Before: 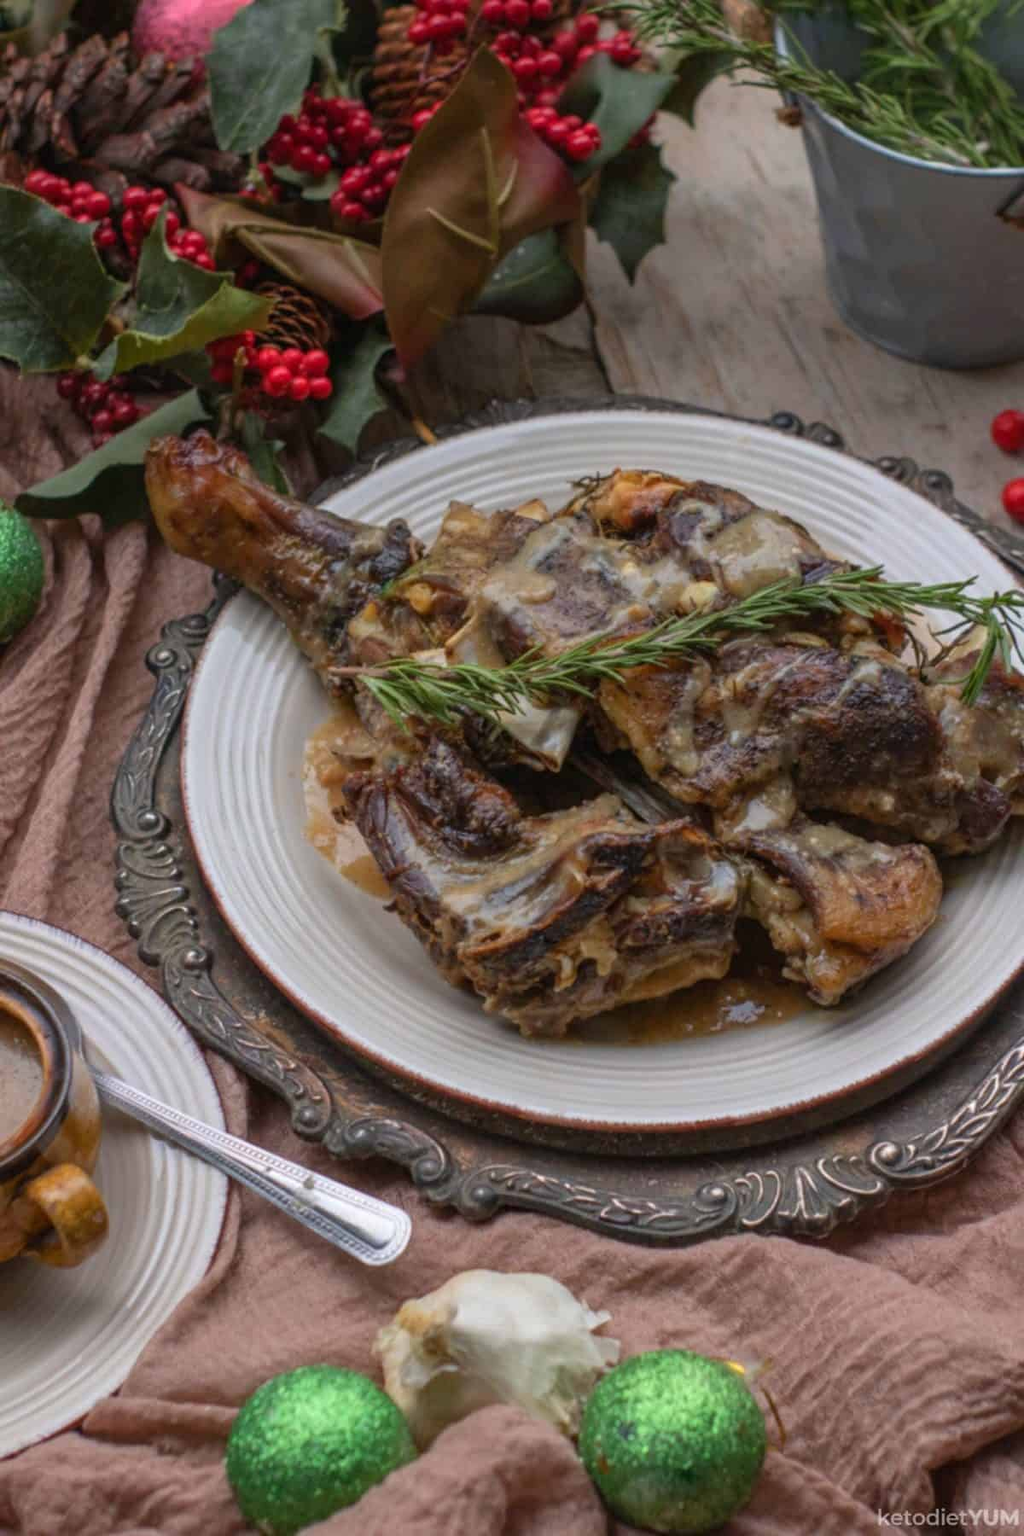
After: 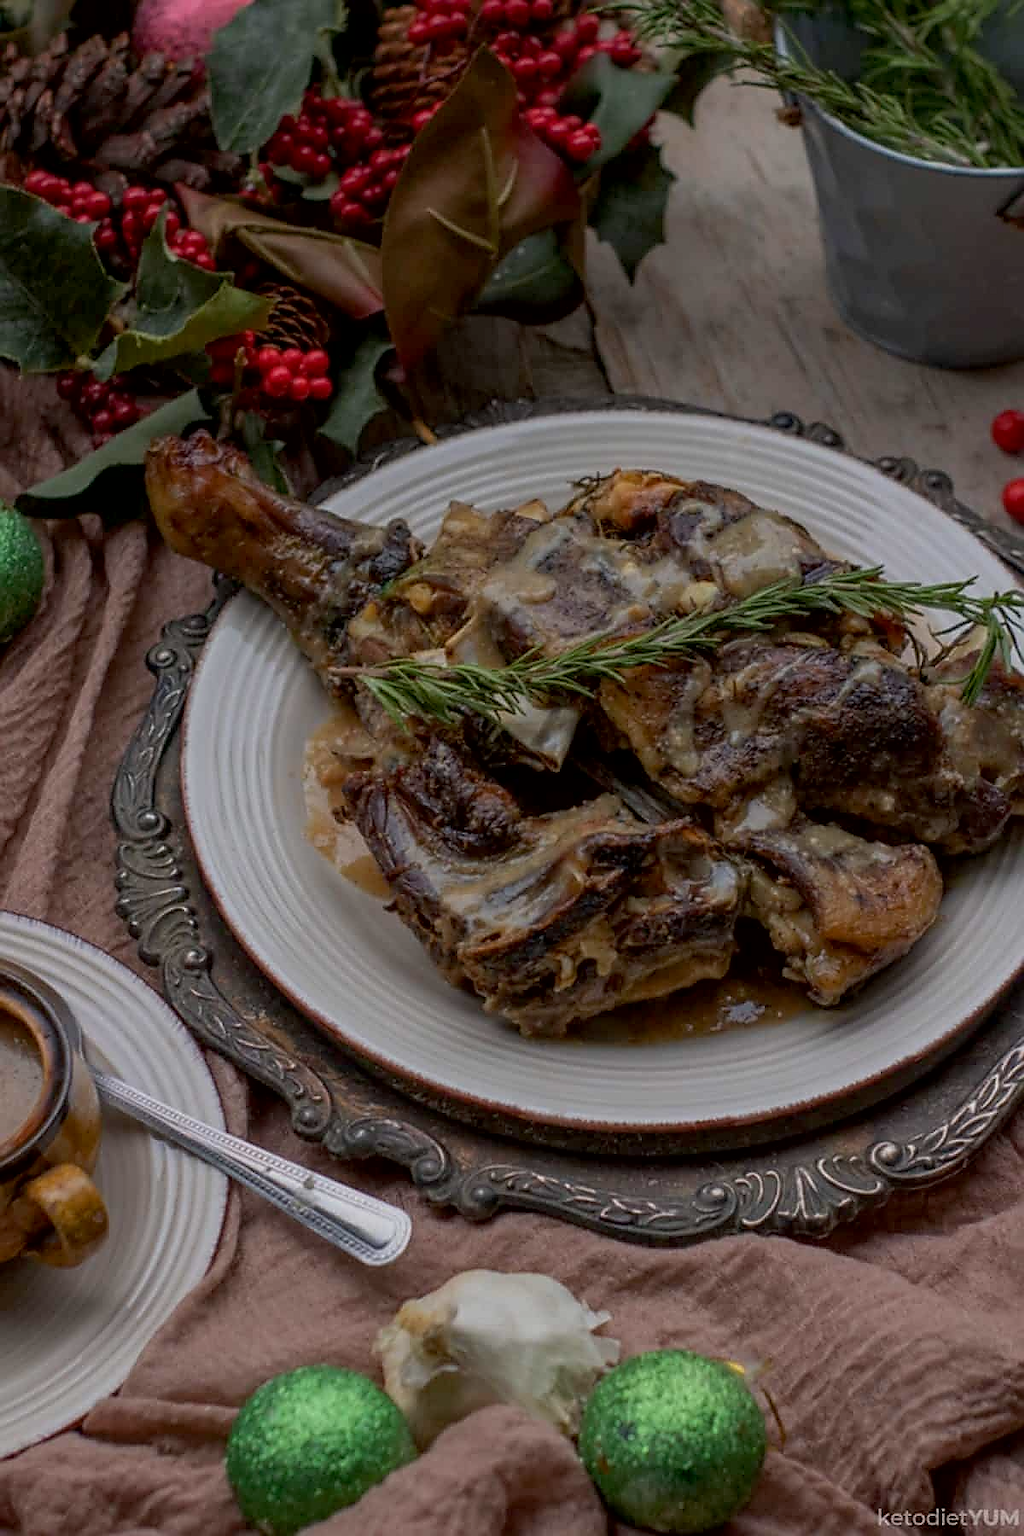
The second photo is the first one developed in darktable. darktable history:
contrast brightness saturation: saturation -0.045
sharpen: radius 1.367, amount 1.267, threshold 0.816
exposure: black level correction 0.009, exposure -0.631 EV, compensate highlight preservation false
